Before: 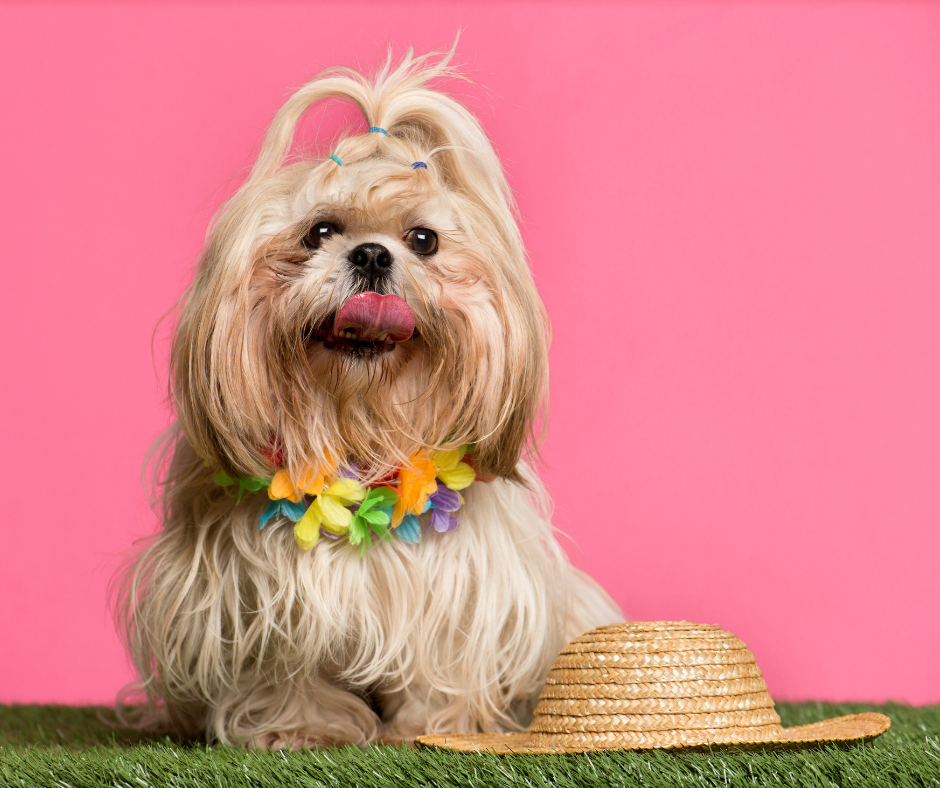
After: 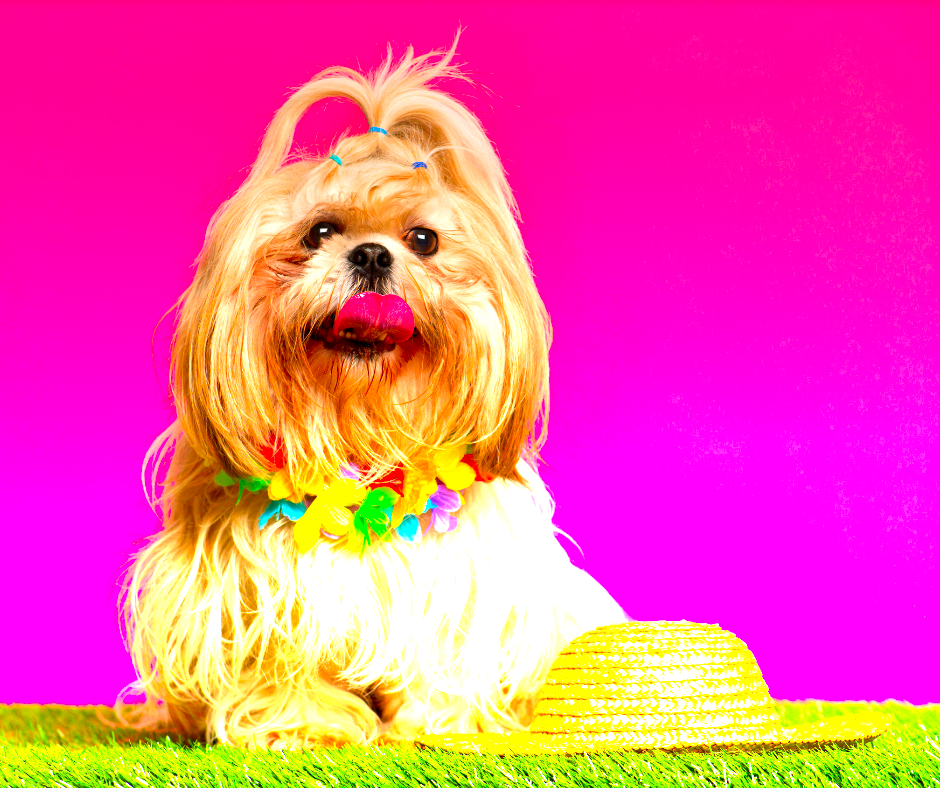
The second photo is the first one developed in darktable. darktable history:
color correction: saturation 2.15
graduated density: density -3.9 EV
